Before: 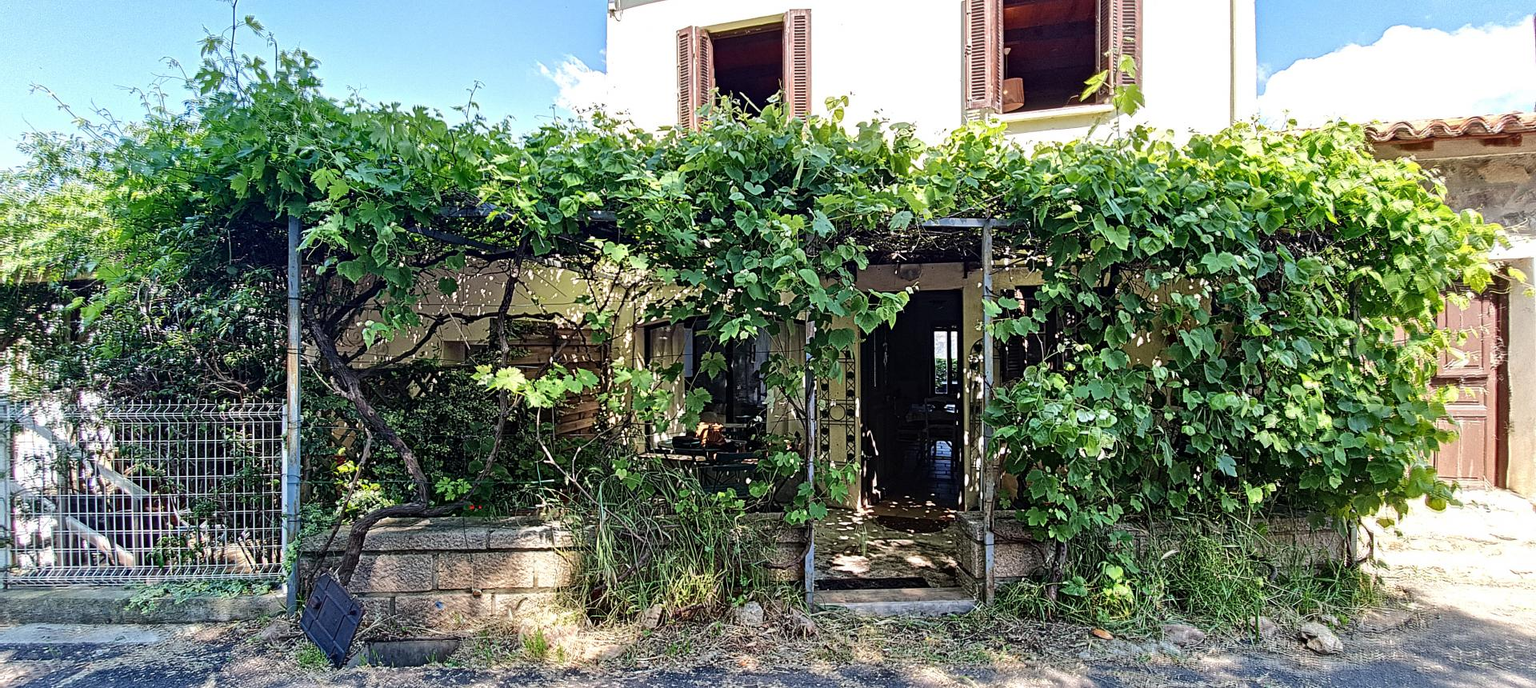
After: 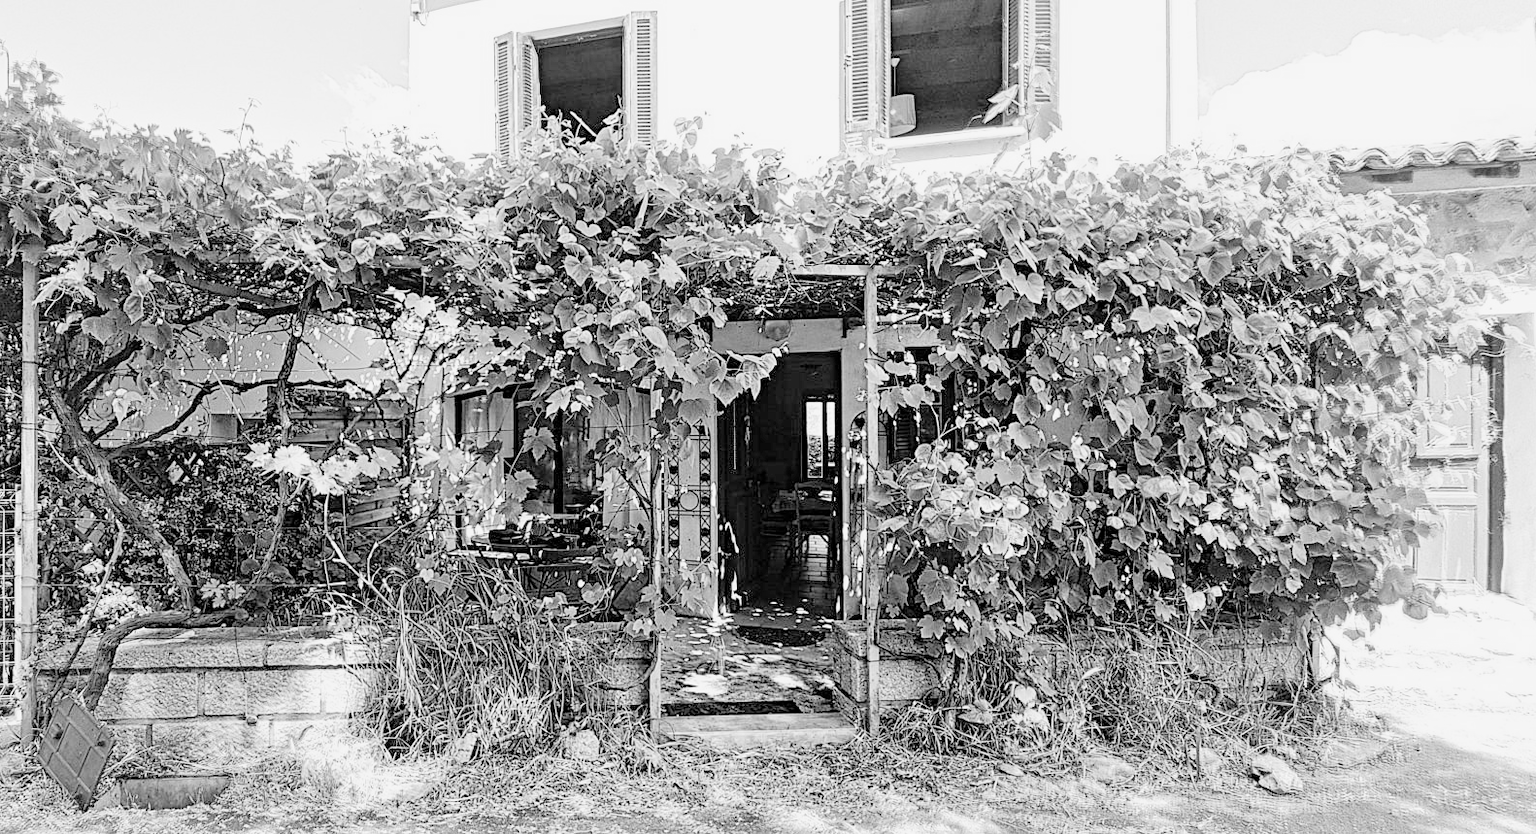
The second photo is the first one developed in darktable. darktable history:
filmic rgb: middle gray luminance 3.44%, black relative exposure -5.92 EV, white relative exposure 6.33 EV, threshold 6 EV, dynamic range scaling 22.4%, target black luminance 0%, hardness 2.33, latitude 45.85%, contrast 0.78, highlights saturation mix 100%, shadows ↔ highlights balance 0.033%, add noise in highlights 0, preserve chrominance max RGB, color science v3 (2019), use custom middle-gray values true, iterations of high-quality reconstruction 0, contrast in highlights soft, enable highlight reconstruction true
white balance: red 0.983, blue 1.036
color calibration: output gray [0.21, 0.42, 0.37, 0], gray › normalize channels true, illuminant same as pipeline (D50), adaptation XYZ, x 0.346, y 0.359, gamut compression 0
crop: left 17.582%, bottom 0.031%
